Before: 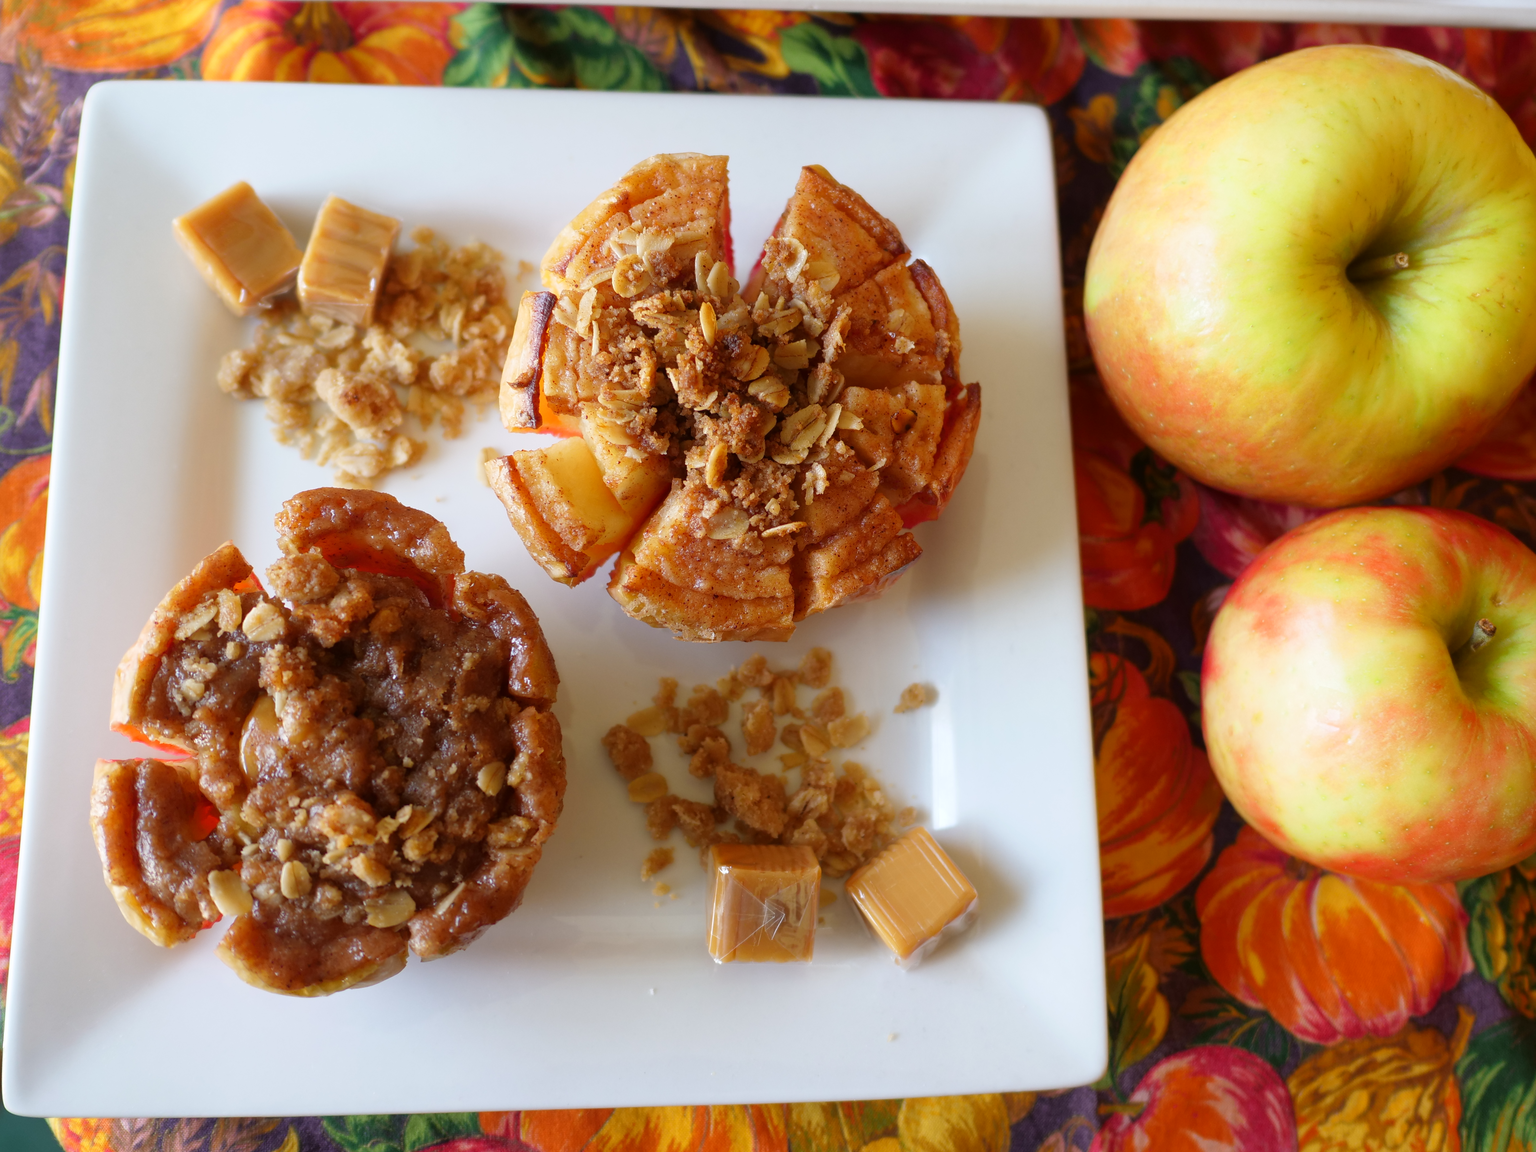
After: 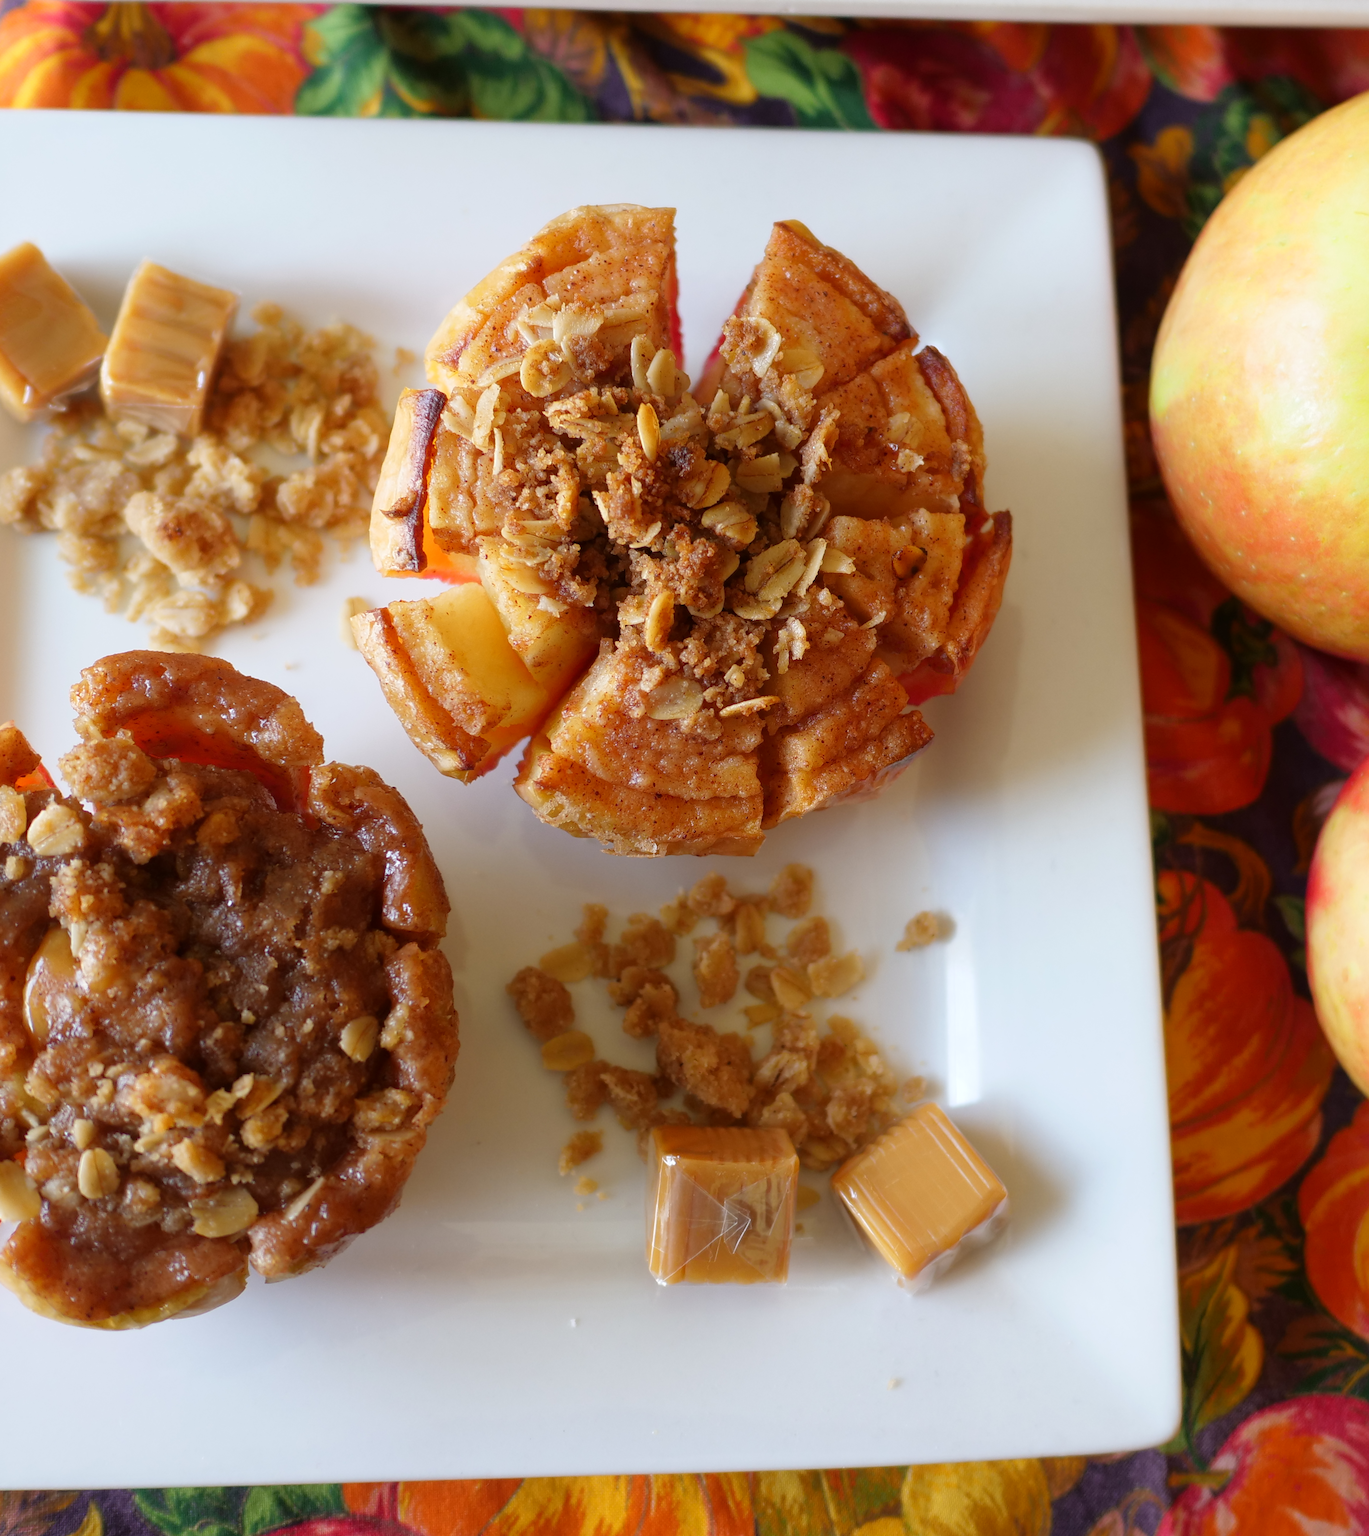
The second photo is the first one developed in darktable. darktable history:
crop and rotate: left 14.505%, right 18.617%
levels: white 90.69%
